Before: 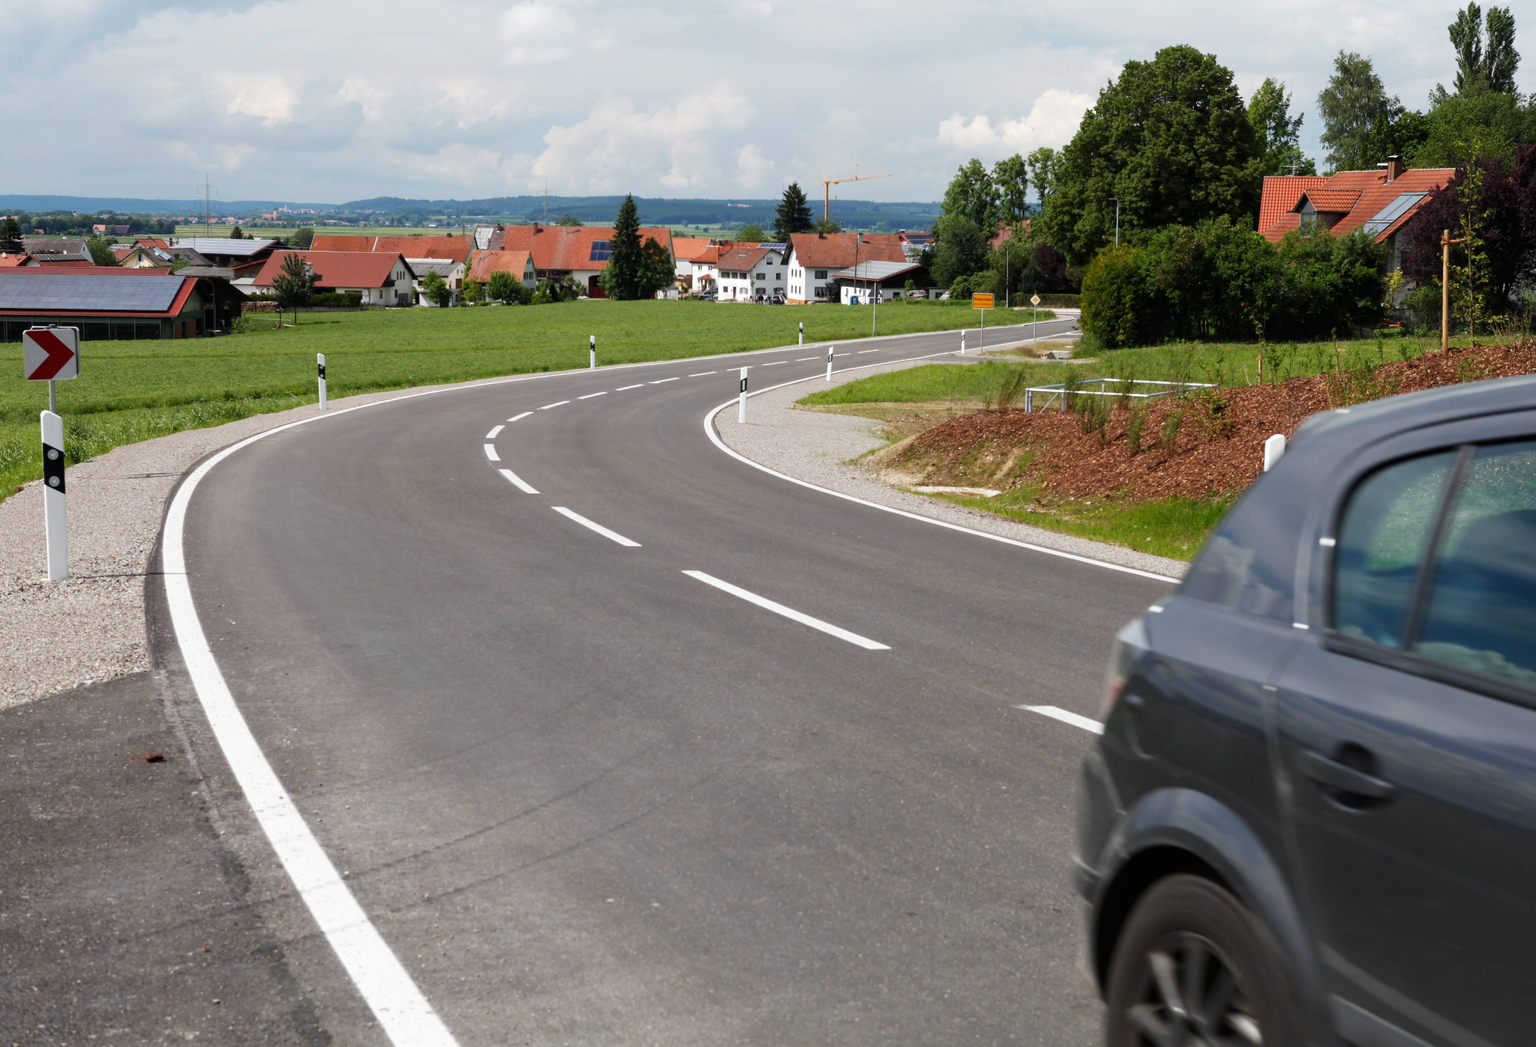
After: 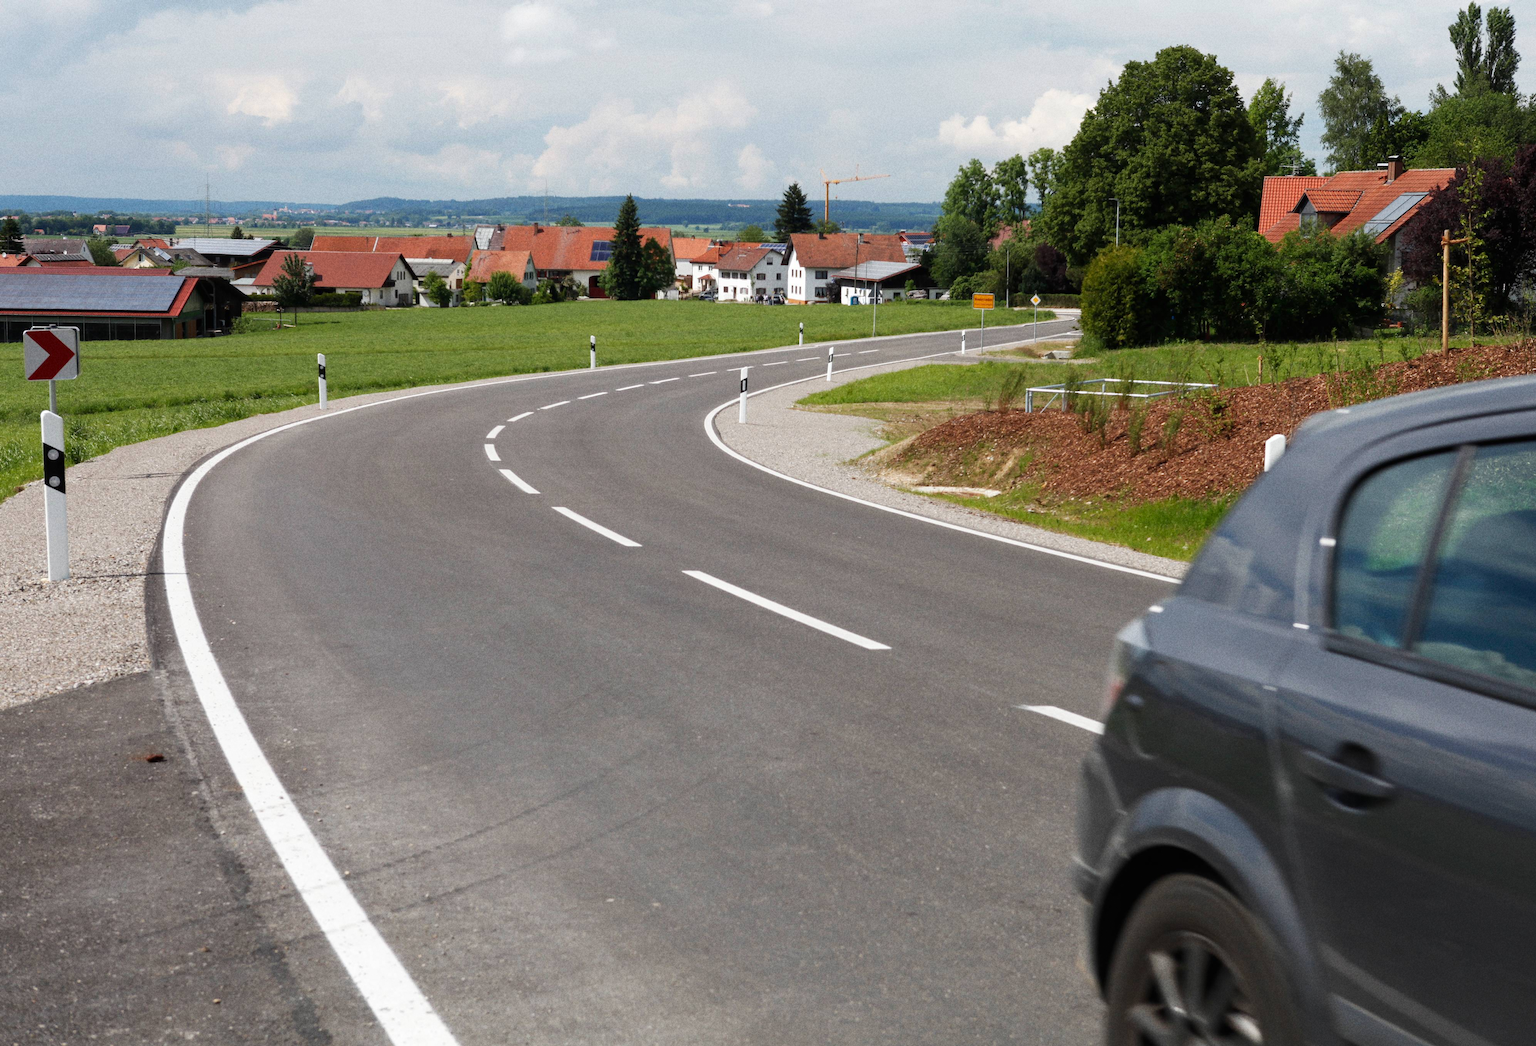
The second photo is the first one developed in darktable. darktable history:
white balance: emerald 1
grain: on, module defaults
